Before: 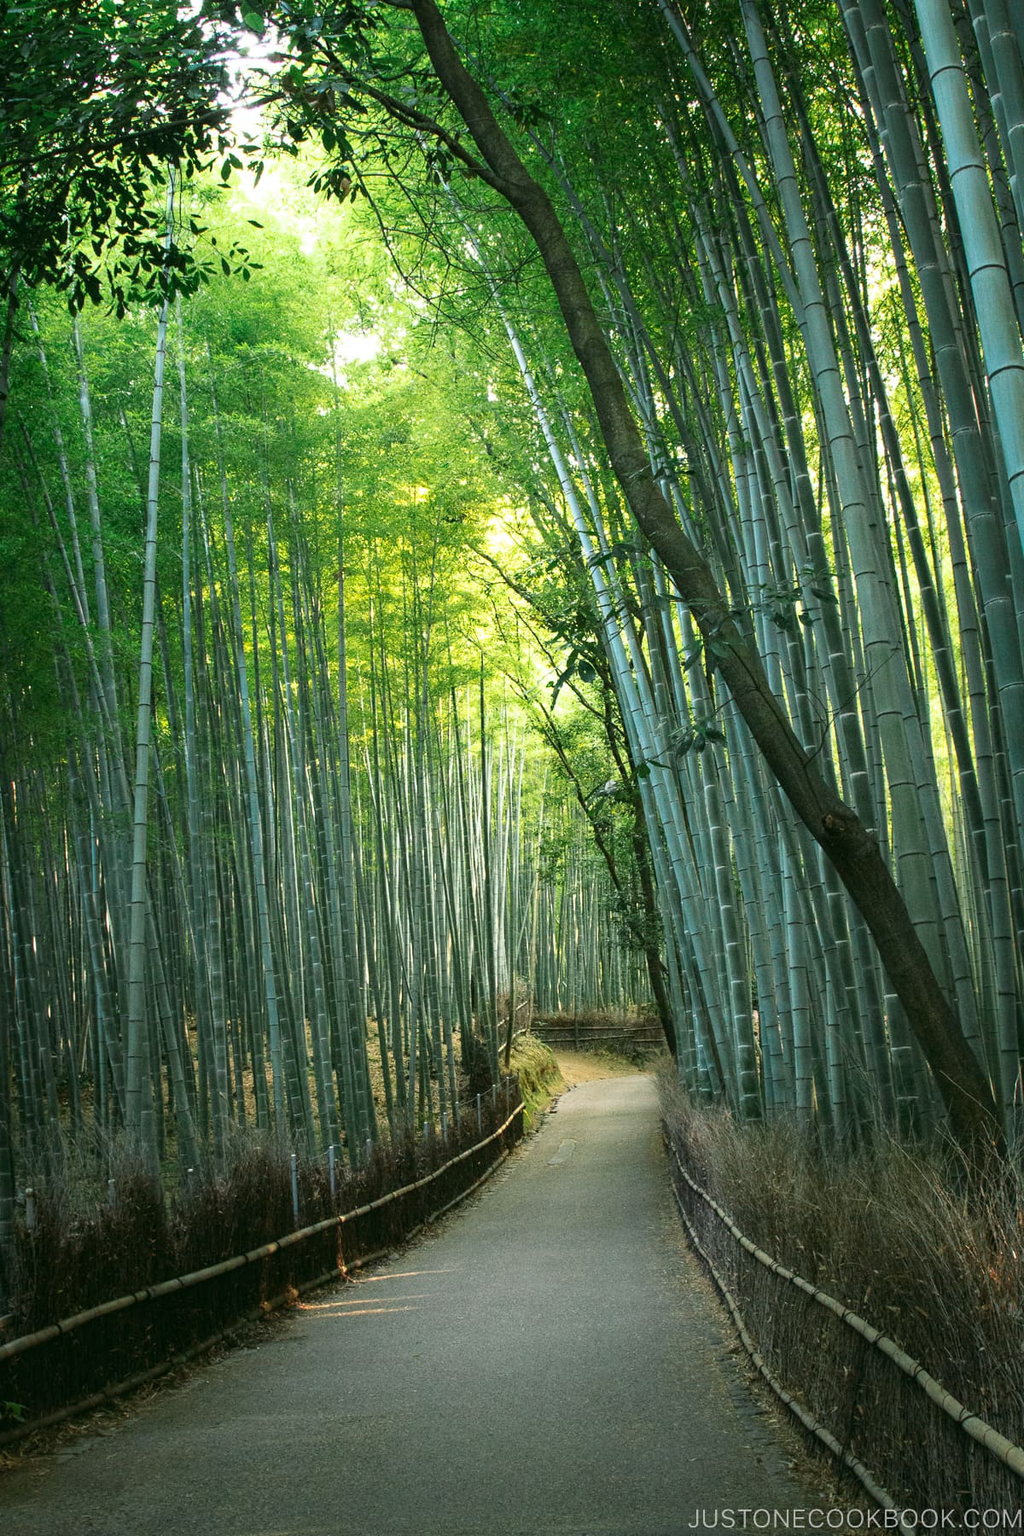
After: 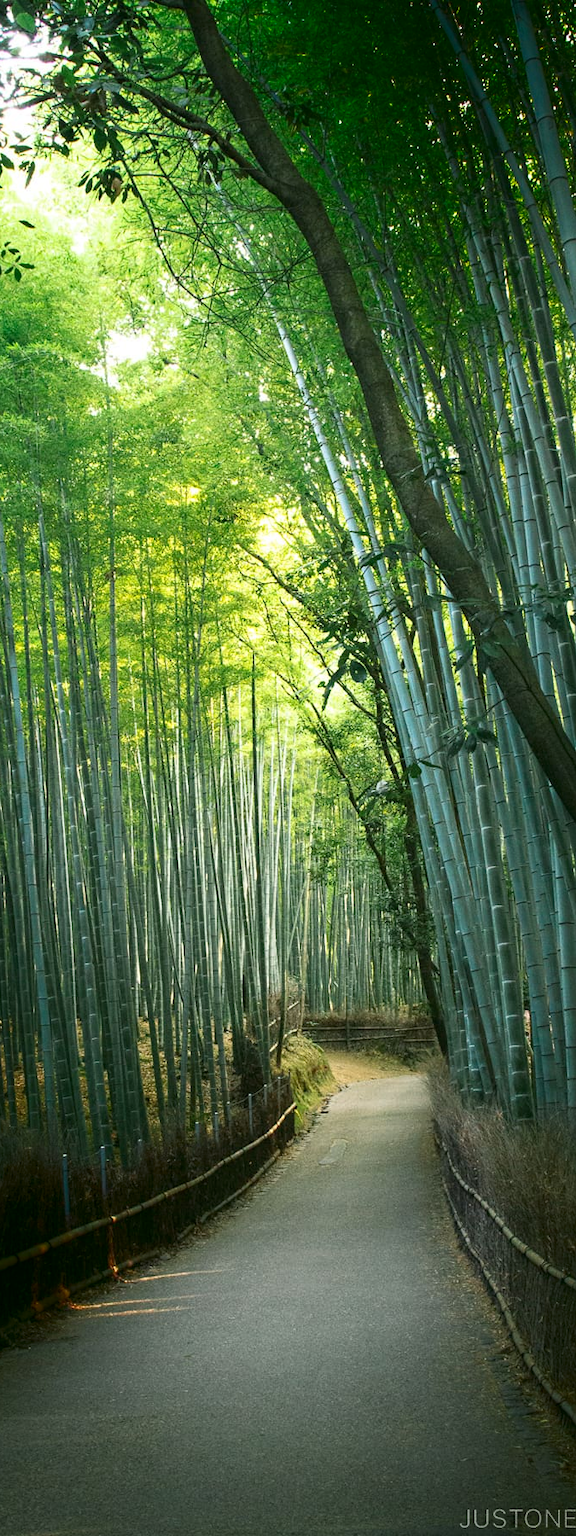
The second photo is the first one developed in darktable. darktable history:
crop and rotate: left 22.342%, right 21.245%
shadows and highlights: shadows -88.54, highlights -36.37, soften with gaussian
